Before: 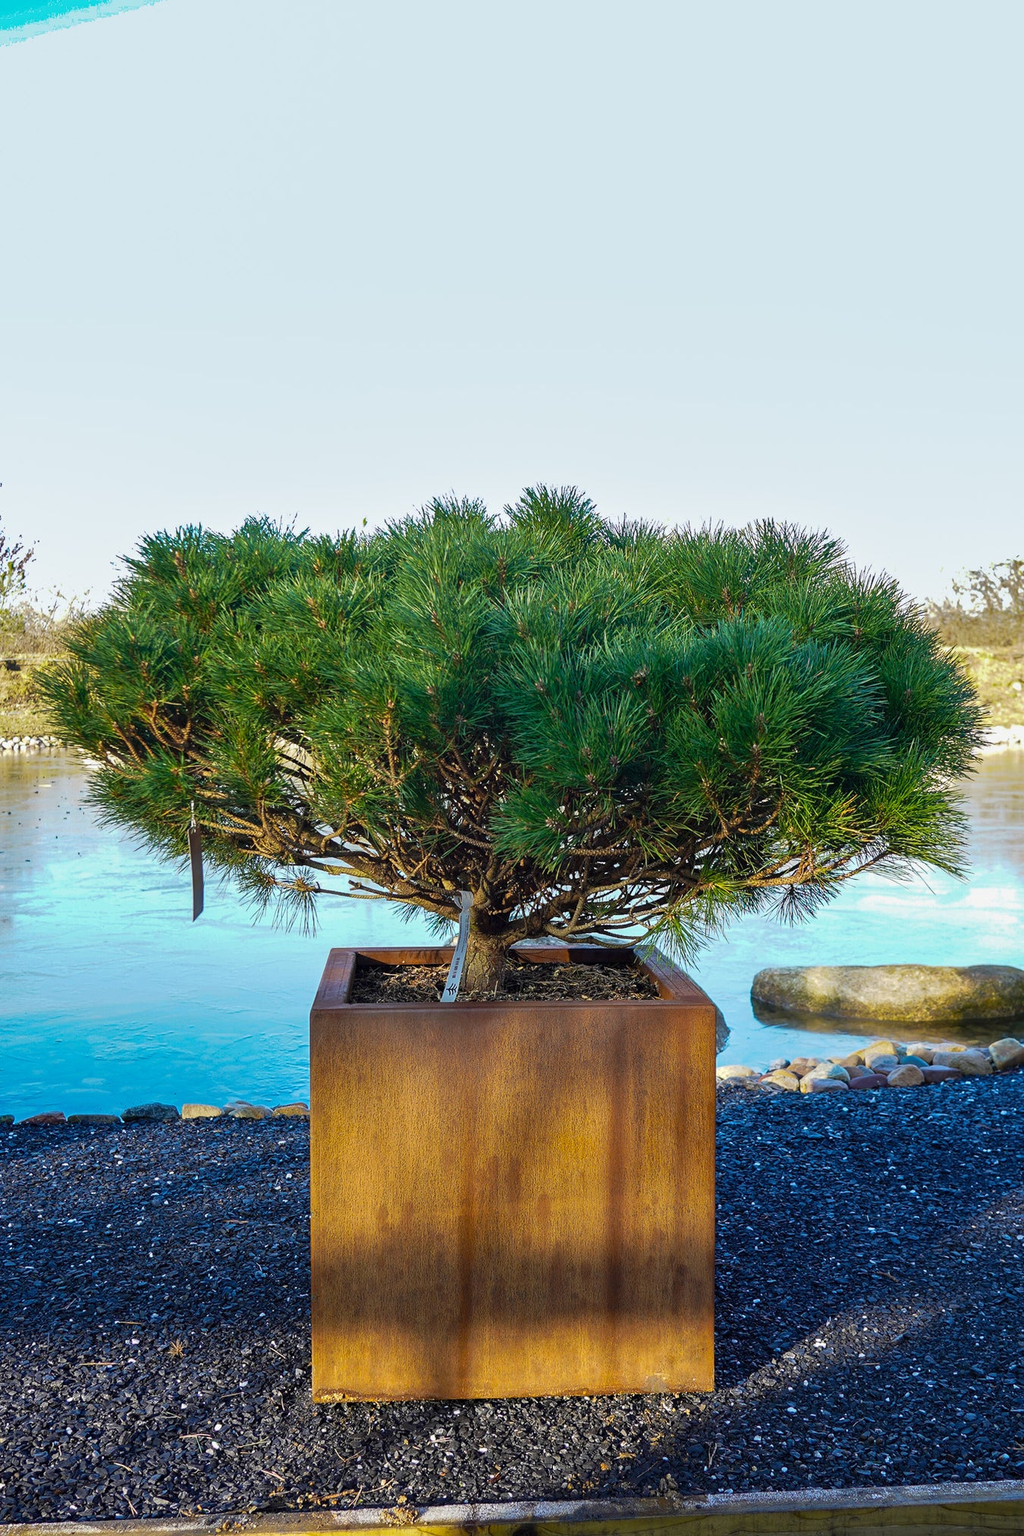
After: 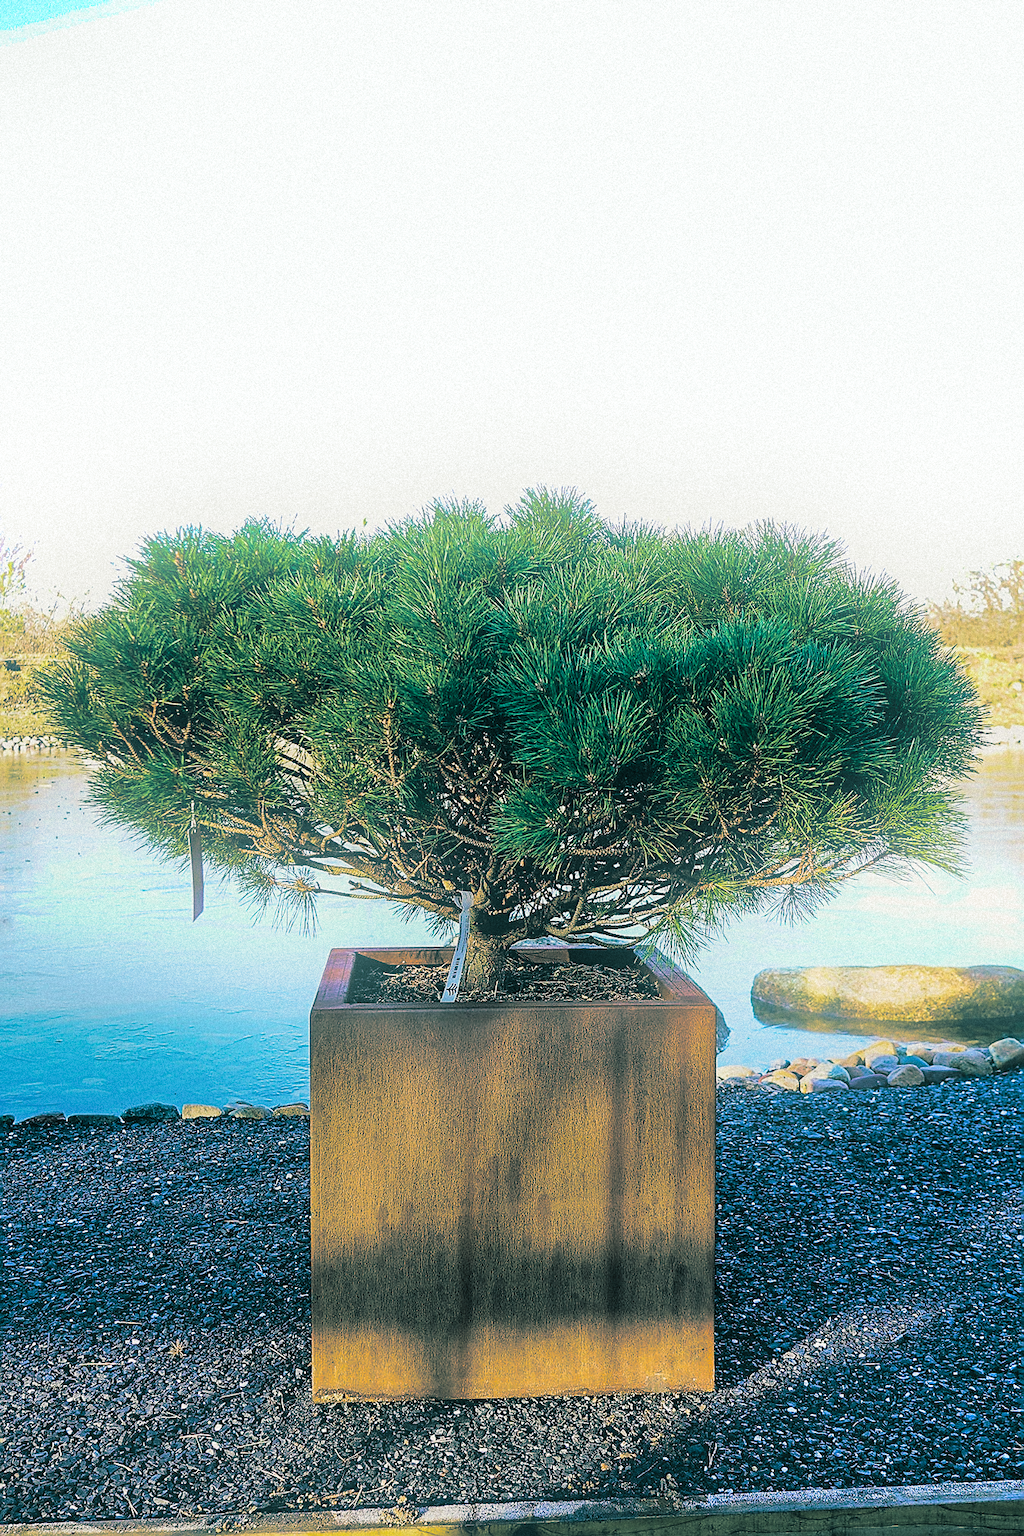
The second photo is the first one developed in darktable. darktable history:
sharpen: radius 1.4, amount 1.25, threshold 0.7
bloom: on, module defaults
sigmoid: on, module defaults
split-toning: shadows › hue 186.43°, highlights › hue 49.29°, compress 30.29%
grain: mid-tones bias 0%
velvia: strength 30%
shadows and highlights: low approximation 0.01, soften with gaussian
